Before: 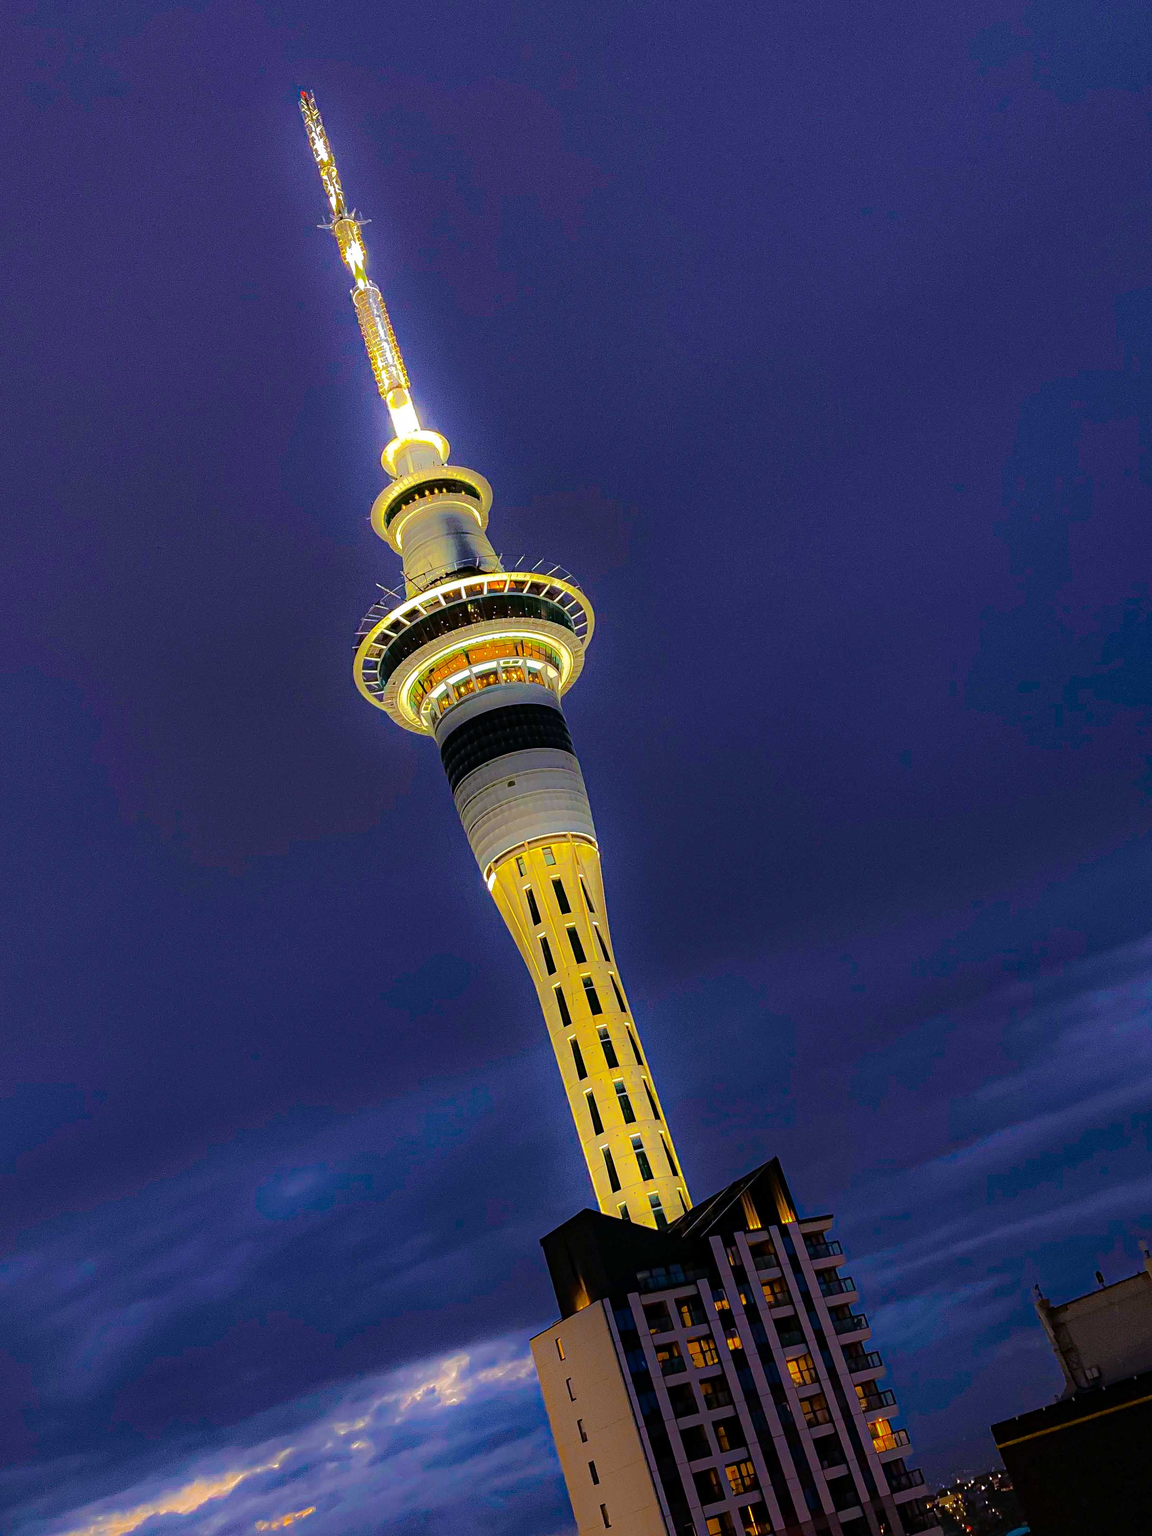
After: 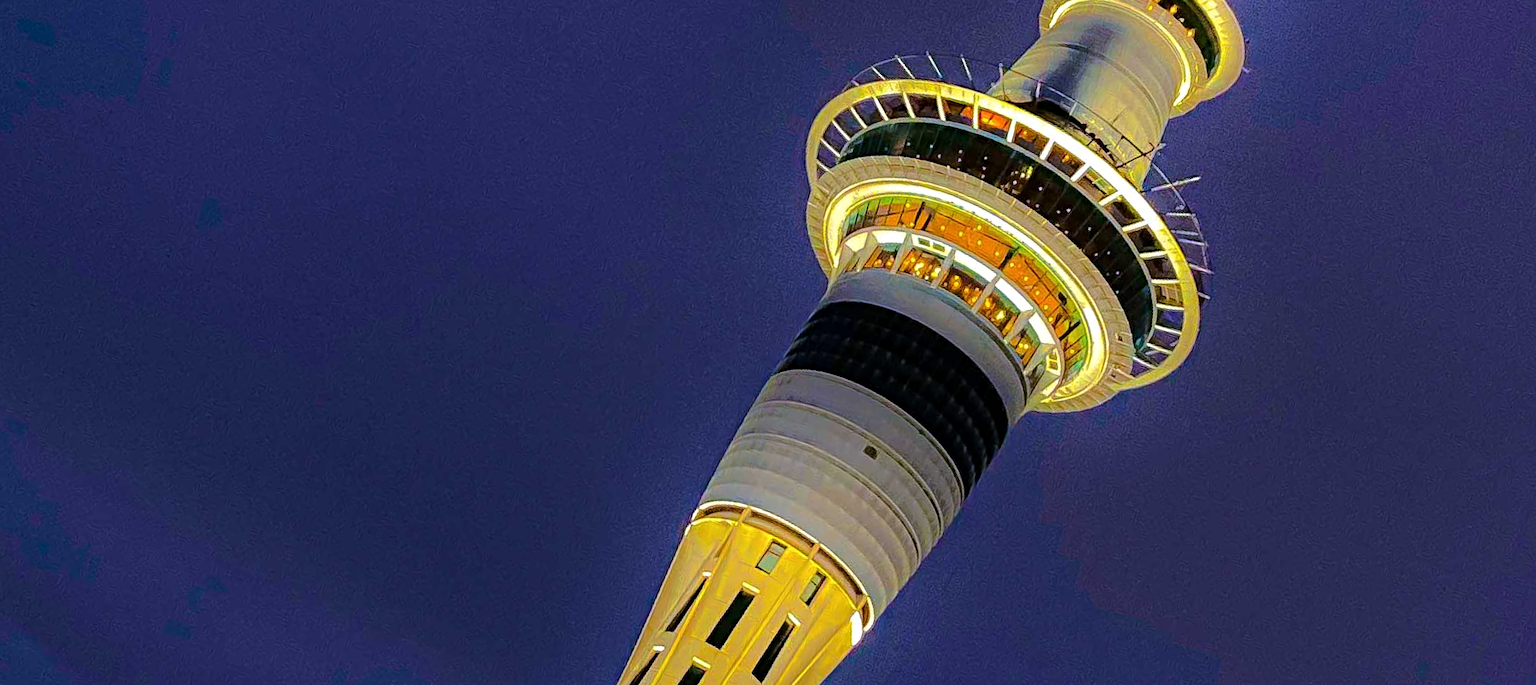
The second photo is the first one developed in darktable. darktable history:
crop and rotate: angle 16.12°, top 30.835%, bottom 35.653%
local contrast: highlights 100%, shadows 100%, detail 120%, midtone range 0.2
